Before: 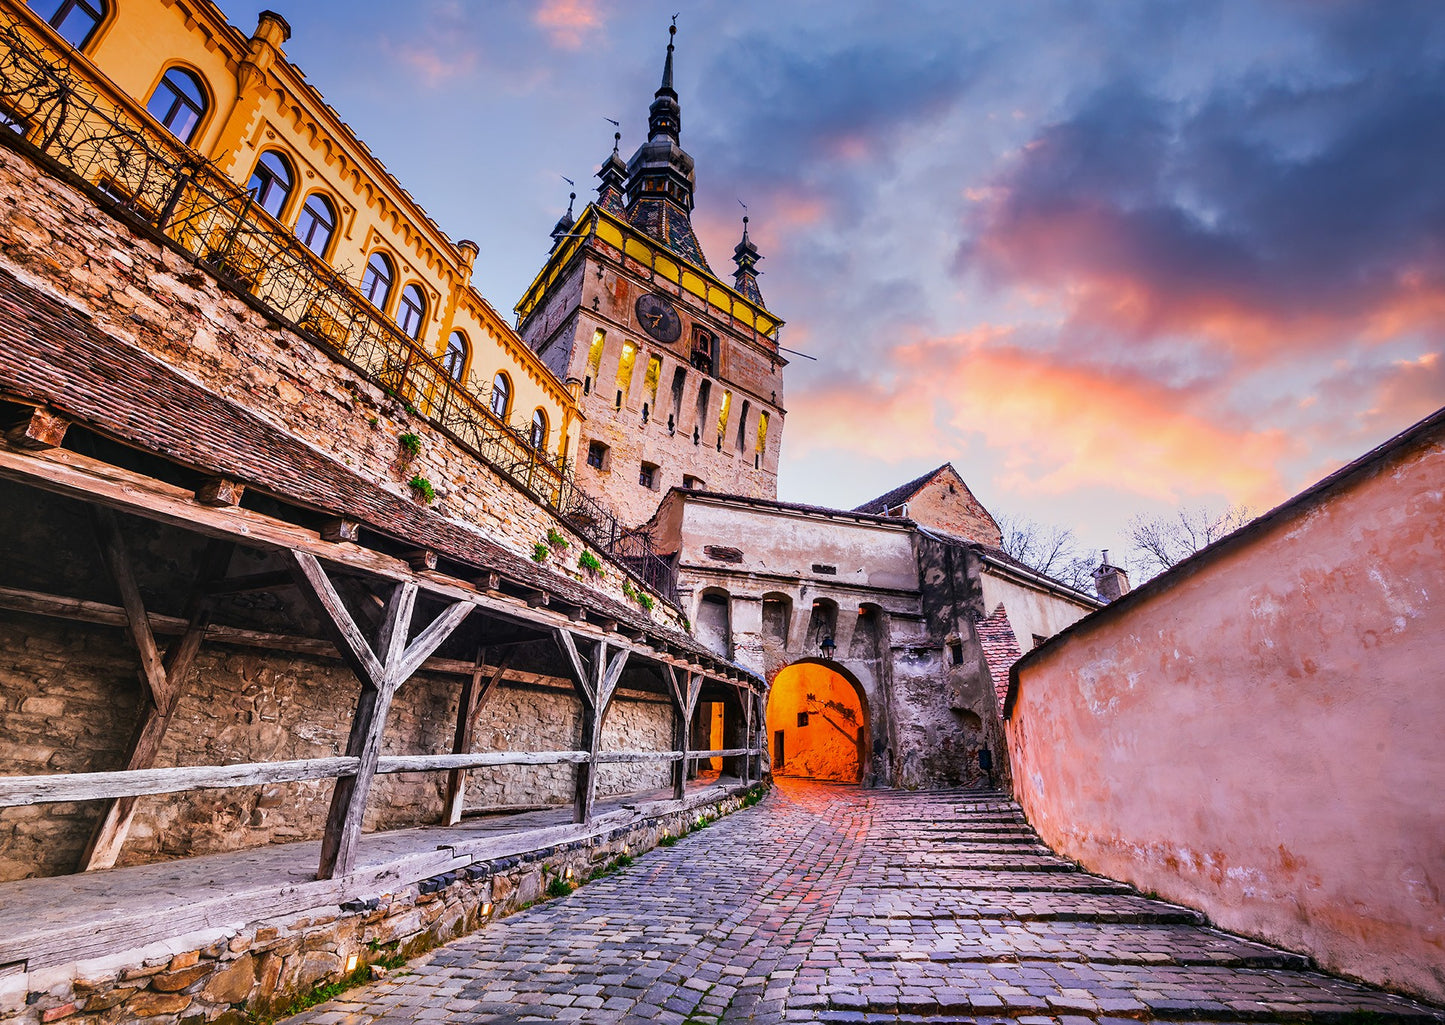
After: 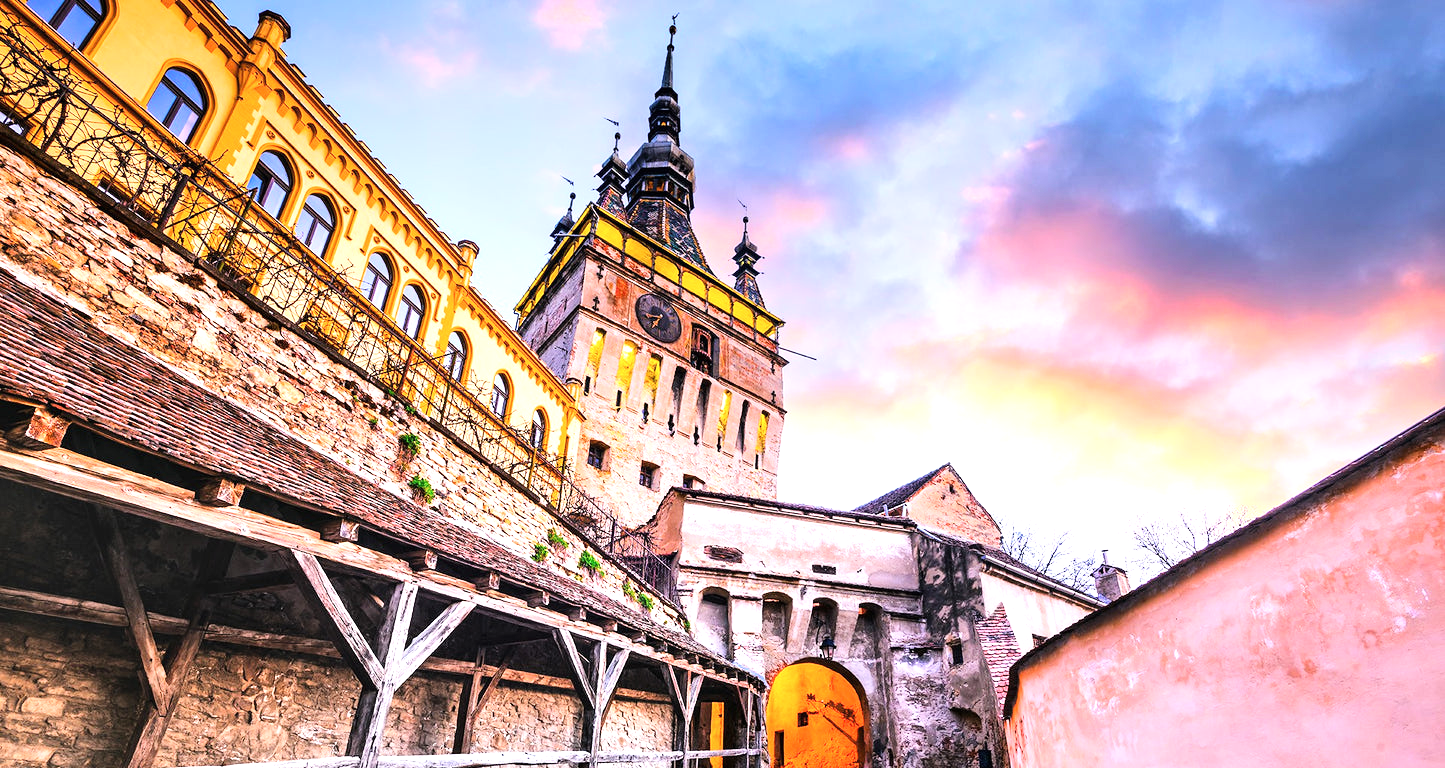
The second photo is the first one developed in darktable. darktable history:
exposure: black level correction 0, exposure 0.95 EV, compensate exposure bias true, compensate highlight preservation false
tone curve: curves: ch0 [(0, 0) (0.004, 0.001) (0.133, 0.112) (0.325, 0.362) (0.832, 0.893) (1, 1)], color space Lab, linked channels, preserve colors none
contrast brightness saturation: saturation -0.05
crop: bottom 24.988%
